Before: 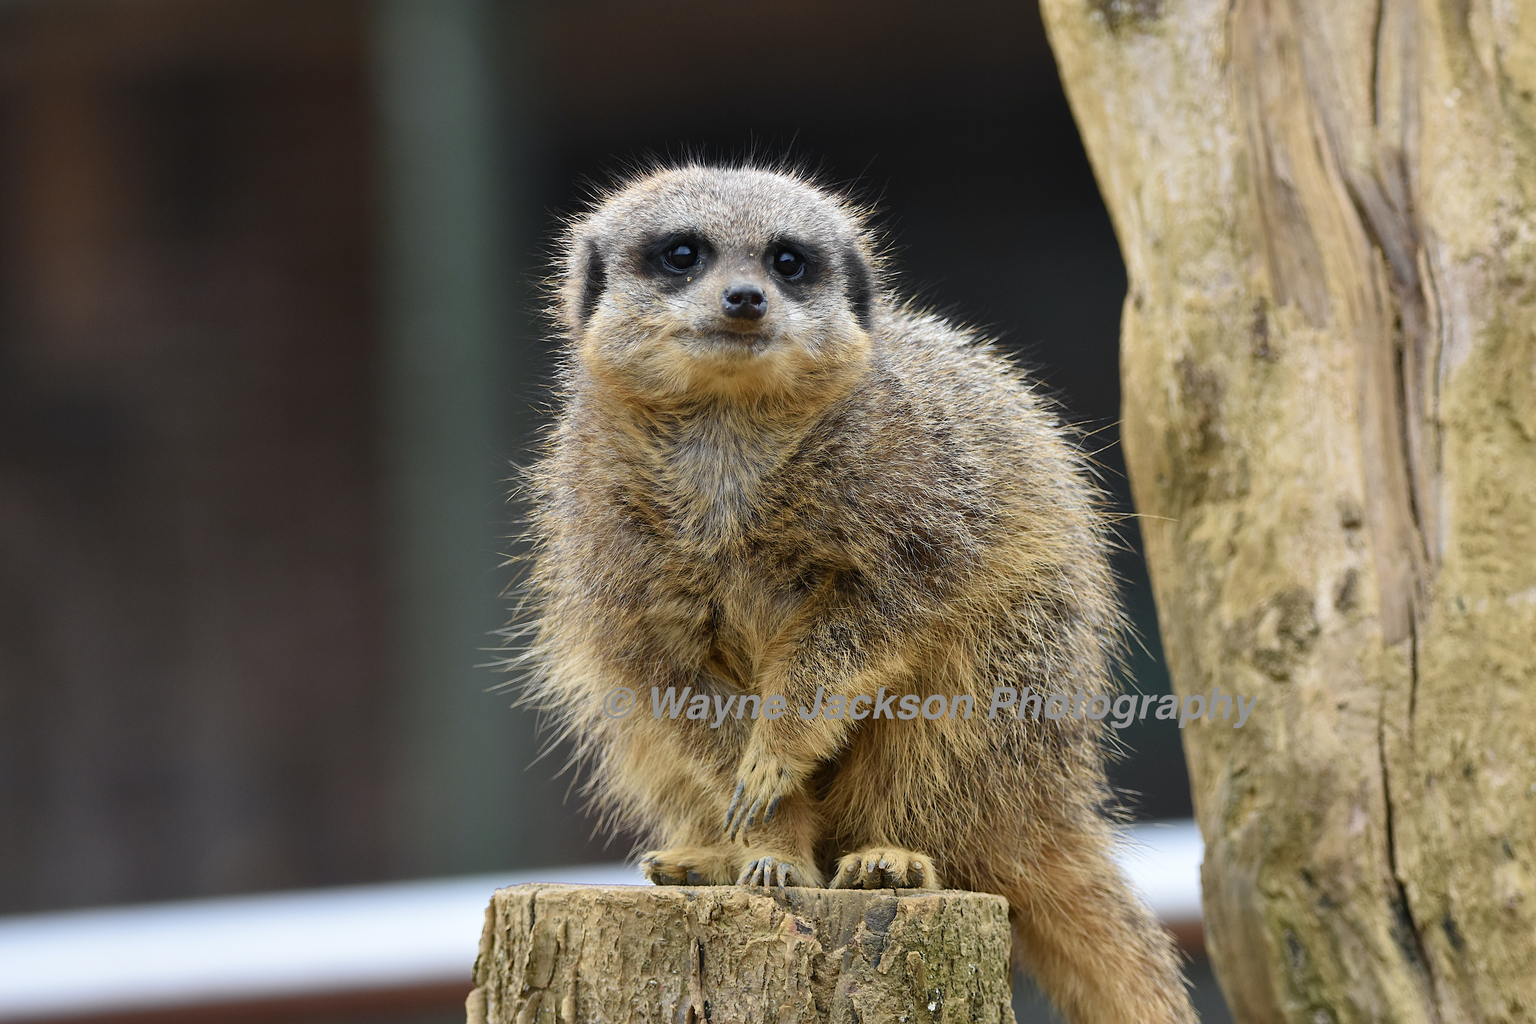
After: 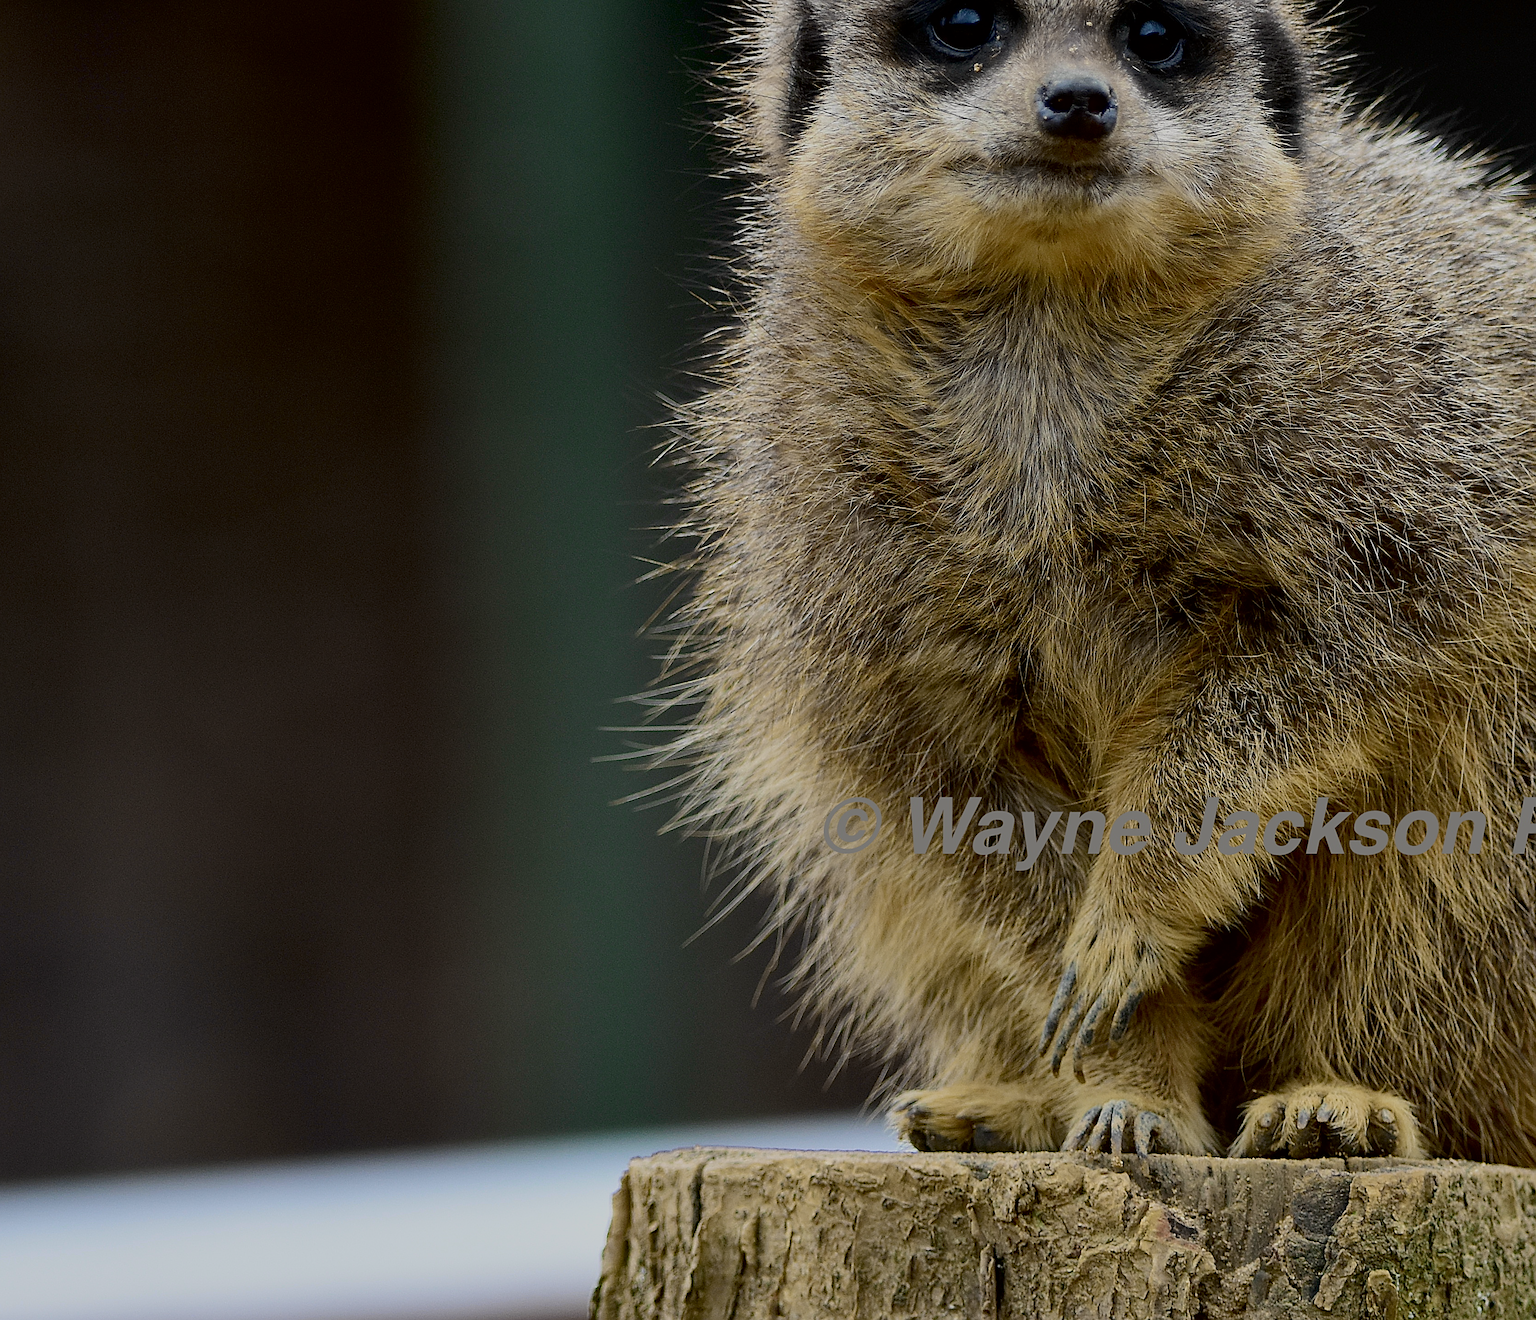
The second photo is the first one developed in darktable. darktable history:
tone curve: curves: ch0 [(0, 0) (0.068, 0.031) (0.175, 0.132) (0.337, 0.304) (0.498, 0.511) (0.748, 0.762) (0.993, 0.954)]; ch1 [(0, 0) (0.294, 0.184) (0.359, 0.34) (0.362, 0.35) (0.43, 0.41) (0.476, 0.457) (0.499, 0.5) (0.529, 0.523) (0.677, 0.762) (1, 1)]; ch2 [(0, 0) (0.431, 0.419) (0.495, 0.502) (0.524, 0.534) (0.557, 0.56) (0.634, 0.654) (0.728, 0.722) (1, 1)], color space Lab, independent channels, preserve colors none
crop: left 9.312%, top 23.602%, right 34.786%, bottom 4.312%
sharpen: on, module defaults
exposure: black level correction 0.009, exposure -0.667 EV, compensate highlight preservation false
